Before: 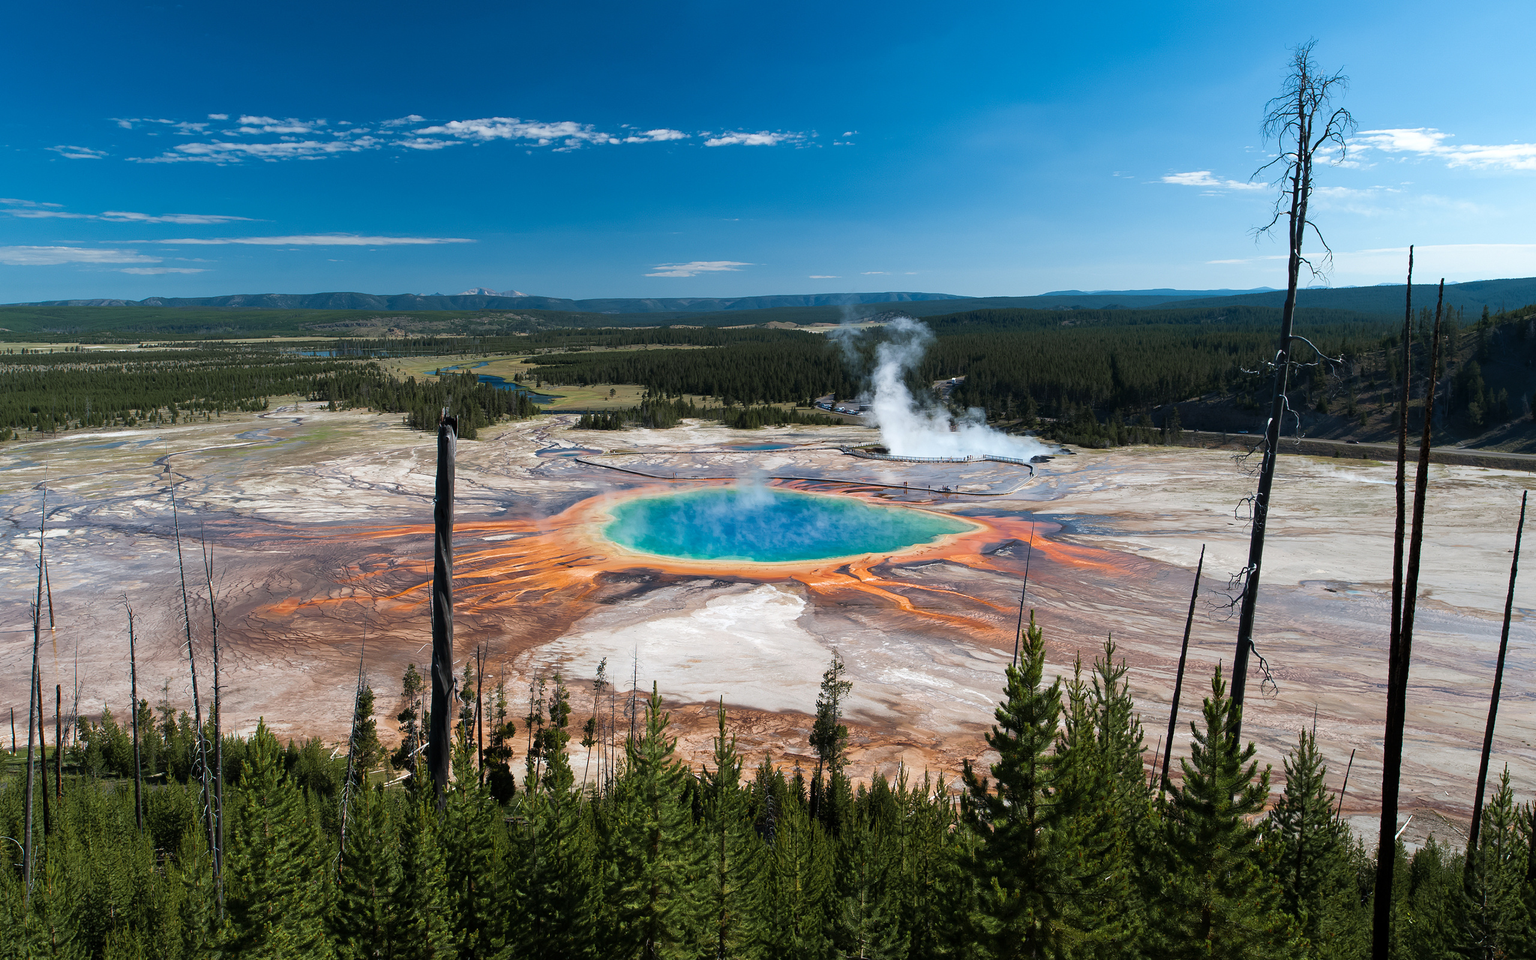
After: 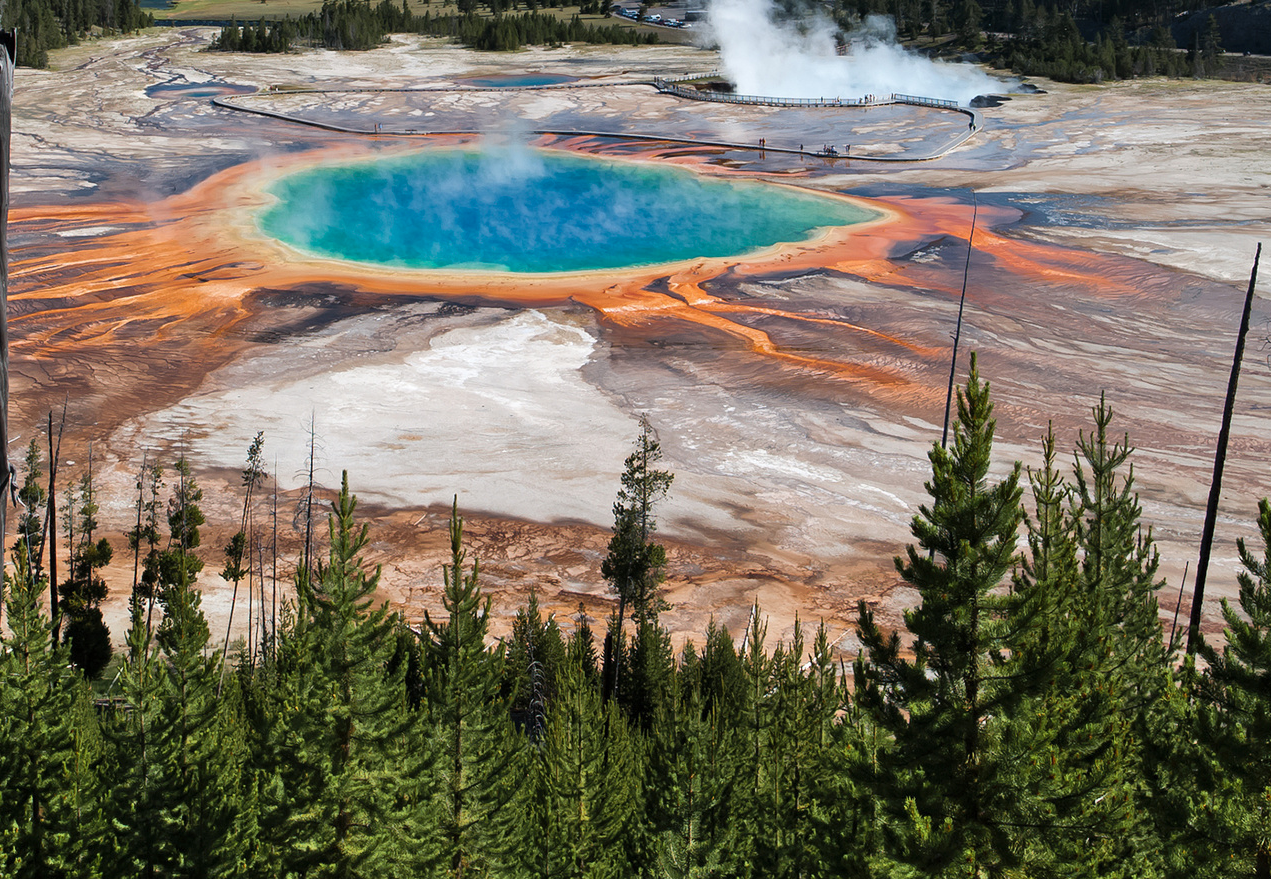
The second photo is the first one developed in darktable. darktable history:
shadows and highlights: soften with gaussian
crop: left 29.198%, top 41.555%, right 21.135%, bottom 3.461%
